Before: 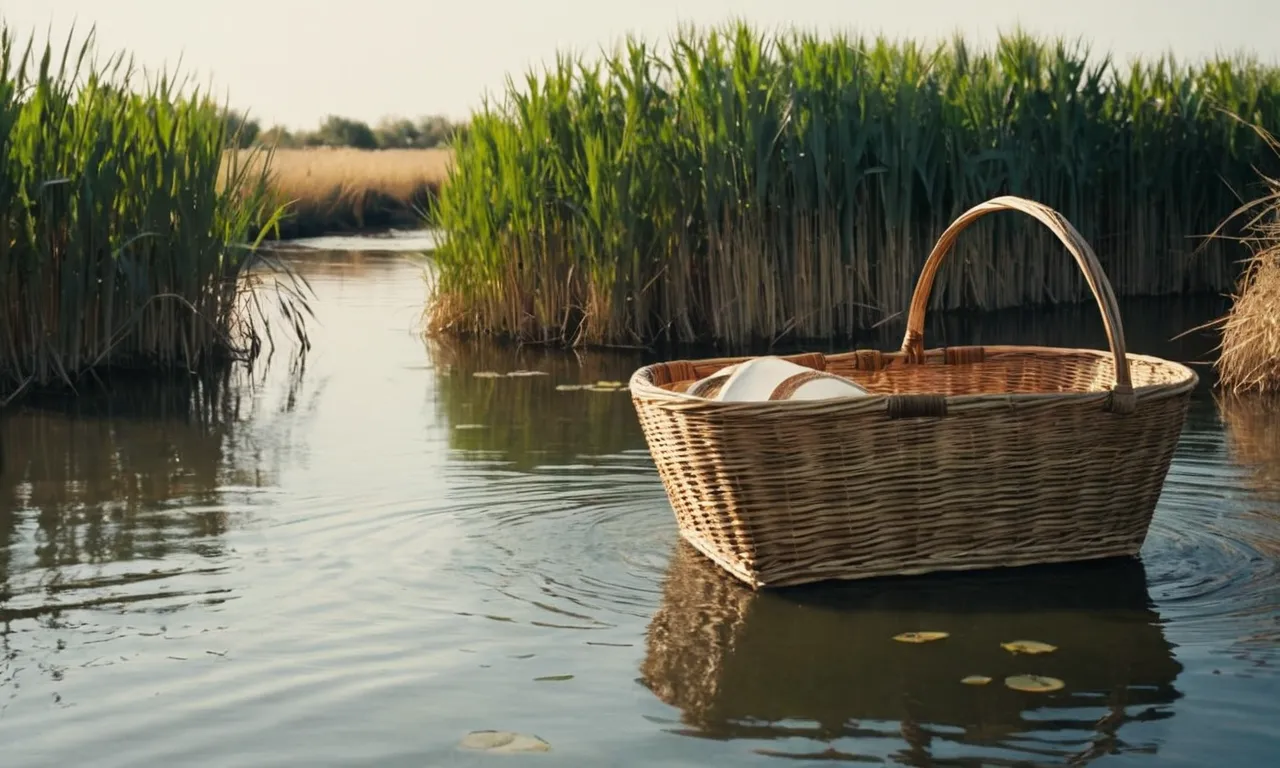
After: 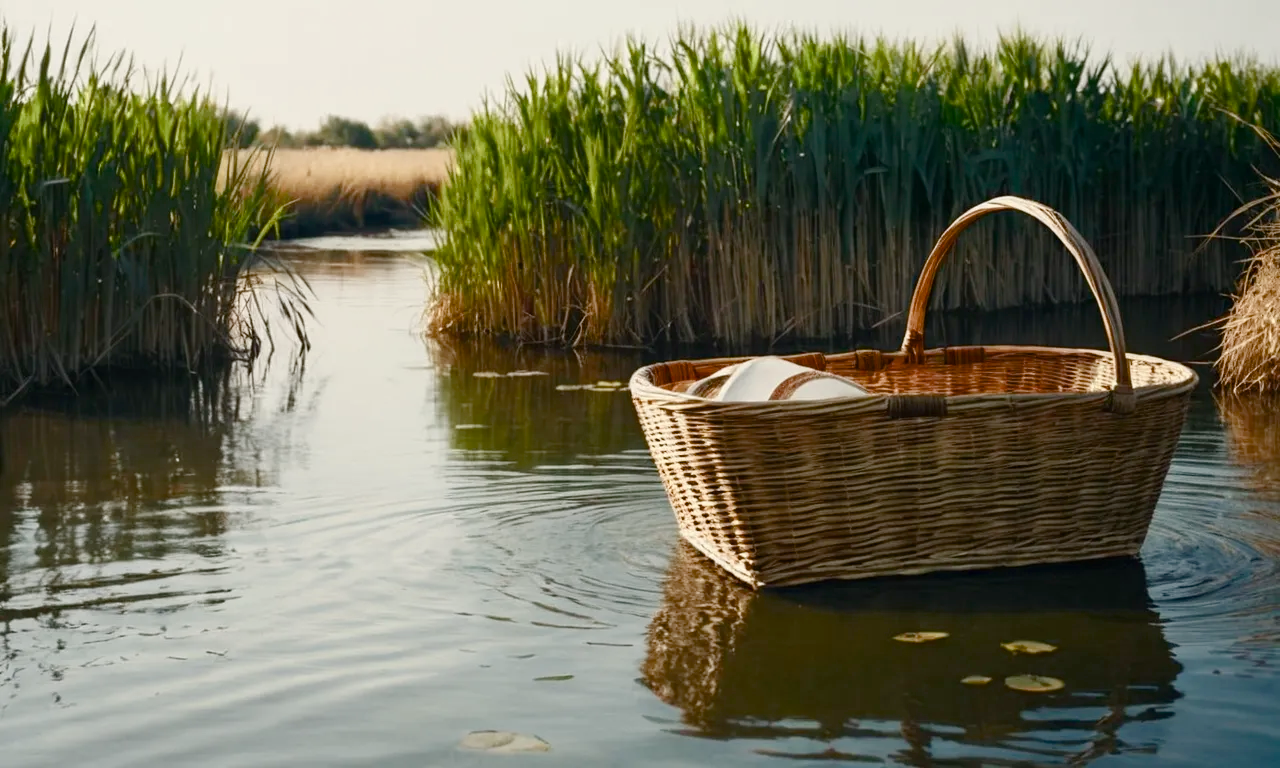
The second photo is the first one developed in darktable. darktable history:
color balance rgb: shadows lift › hue 84.71°, perceptual saturation grading › global saturation 20%, perceptual saturation grading › highlights -49.264%, perceptual saturation grading › shadows 24.726%, global vibrance 10.215%, saturation formula JzAzBz (2021)
